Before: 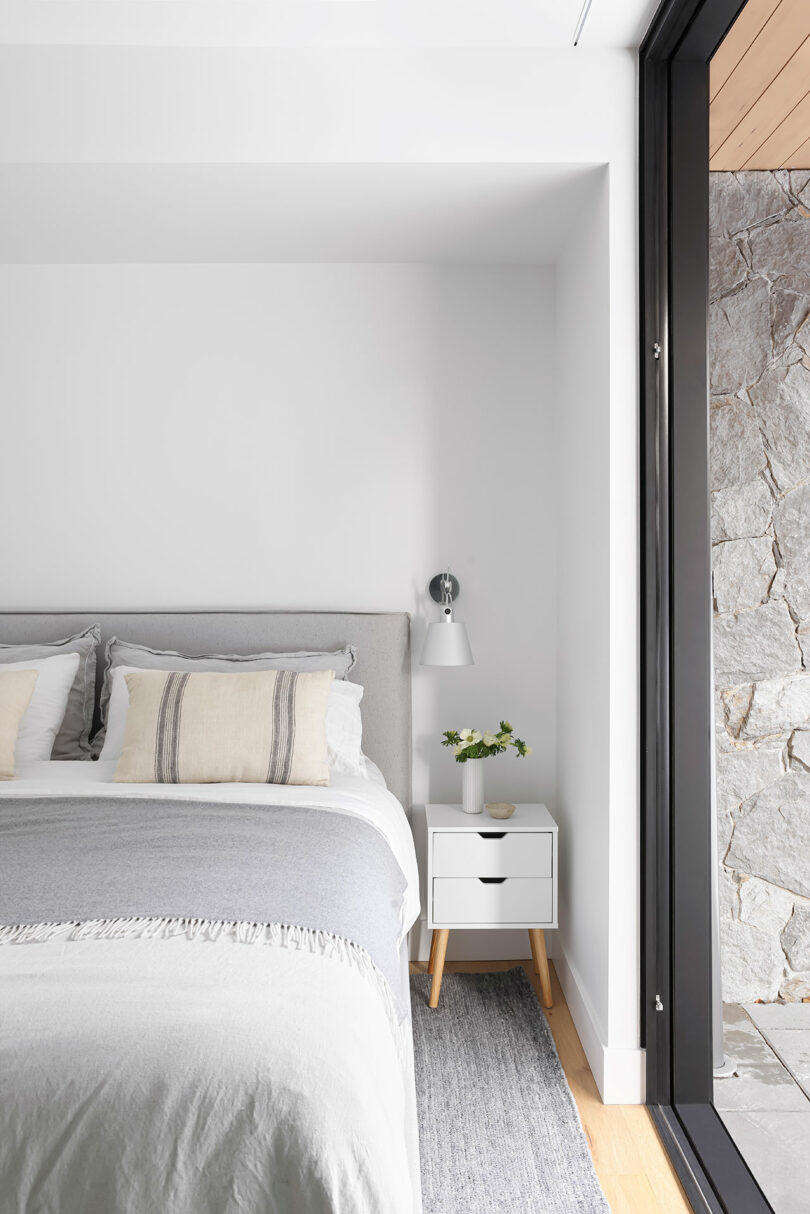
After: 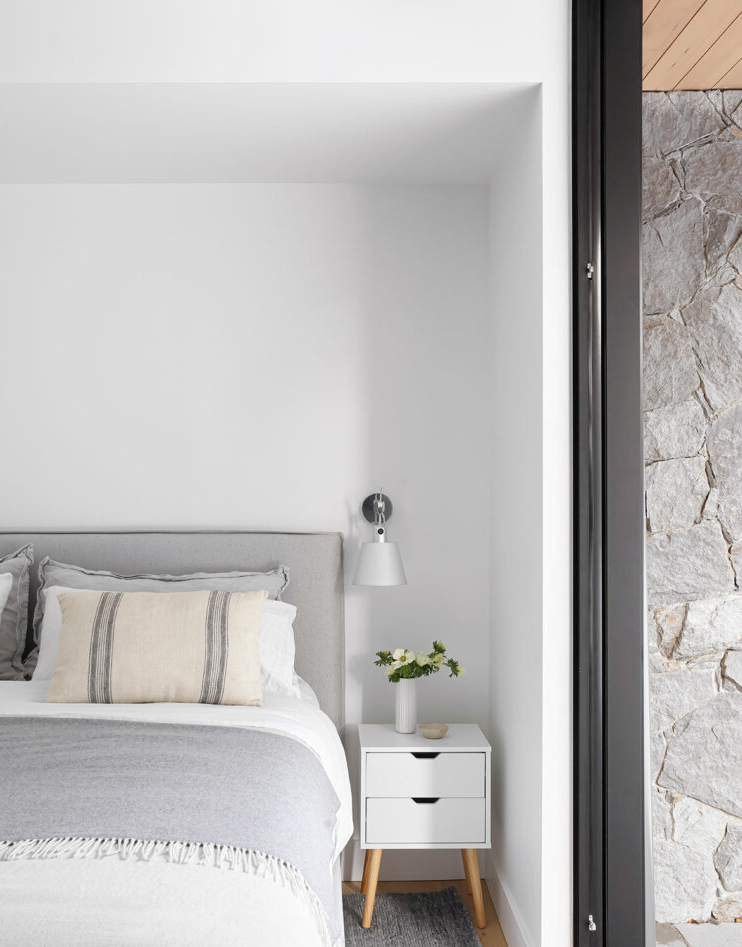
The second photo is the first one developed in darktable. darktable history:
crop: left 8.366%, top 6.621%, bottom 15.298%
